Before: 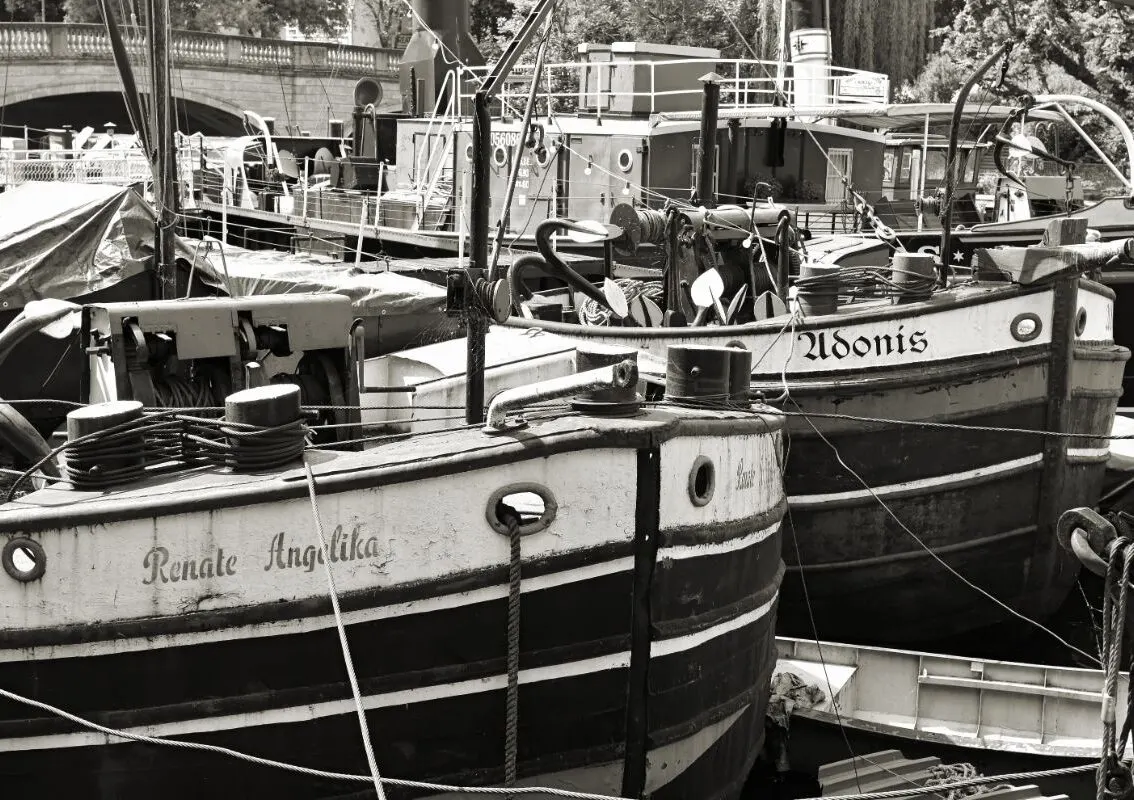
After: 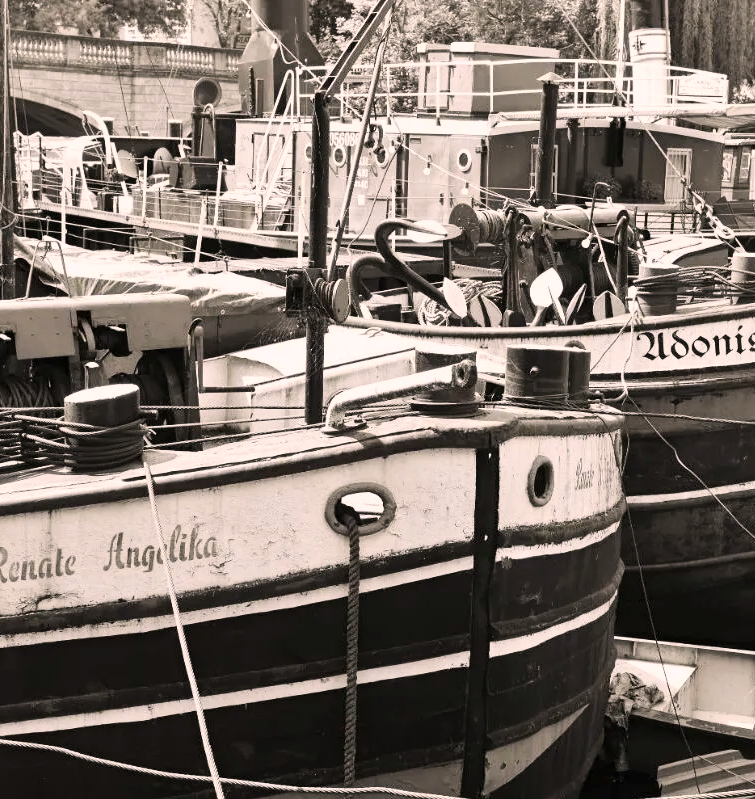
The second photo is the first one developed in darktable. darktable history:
crop and rotate: left 14.292%, right 19.041%
contrast brightness saturation: contrast 0.2, brightness 0.16, saturation 0.22
exposure: exposure -0.041 EV, compensate highlight preservation false
color correction: highlights a* 7.34, highlights b* 4.37
